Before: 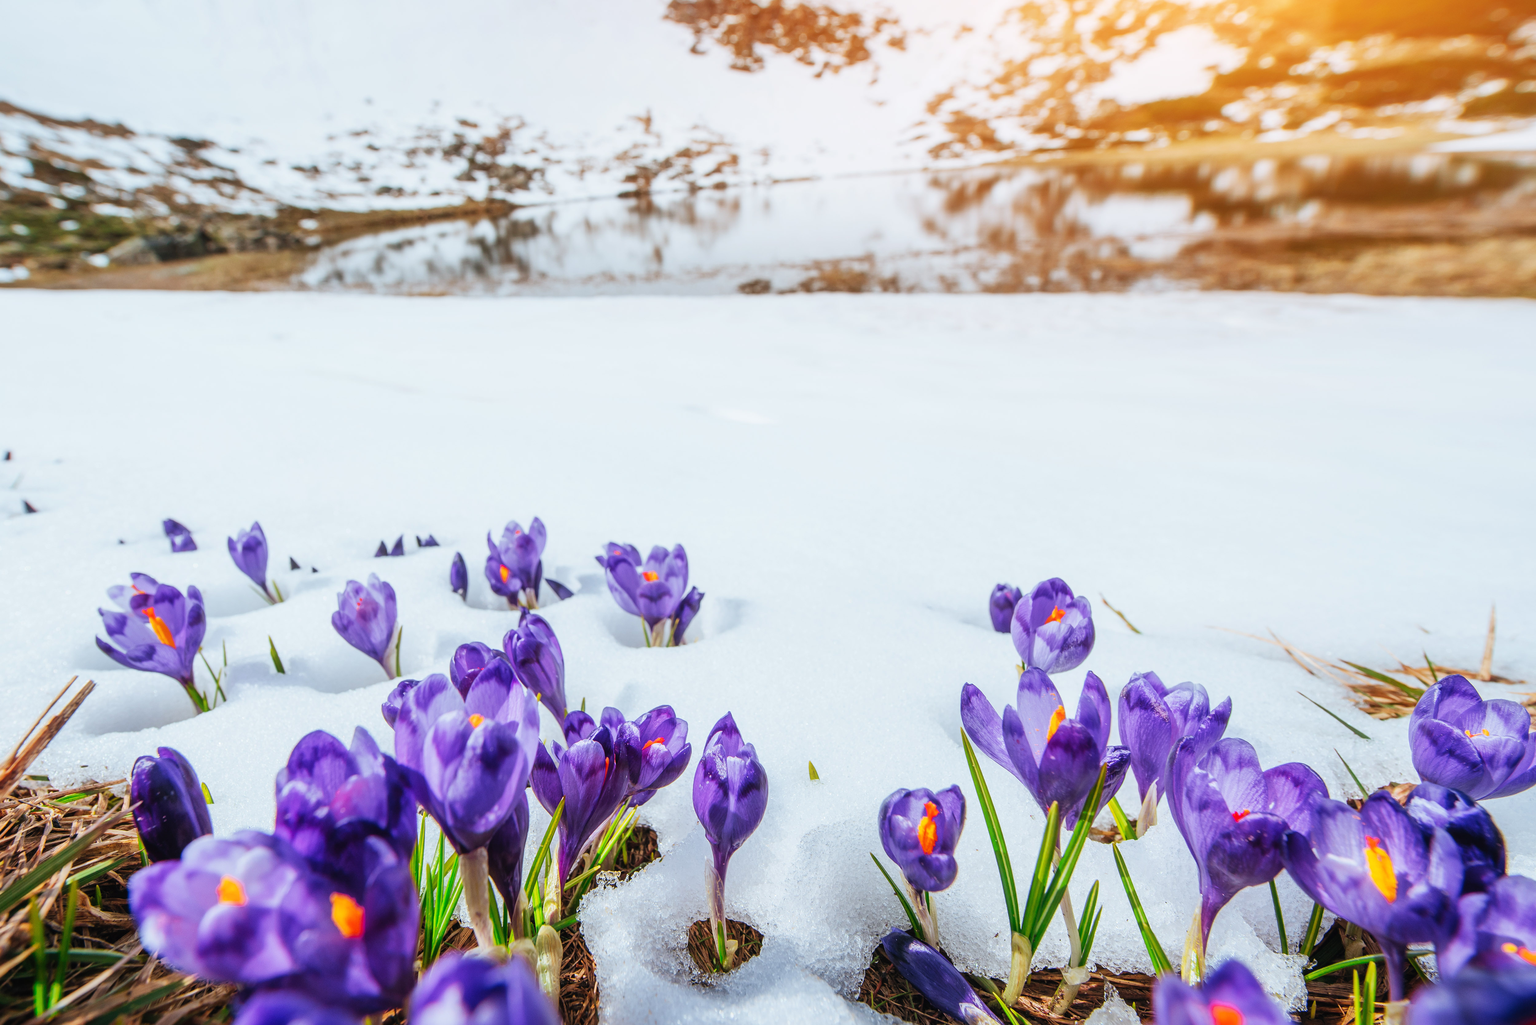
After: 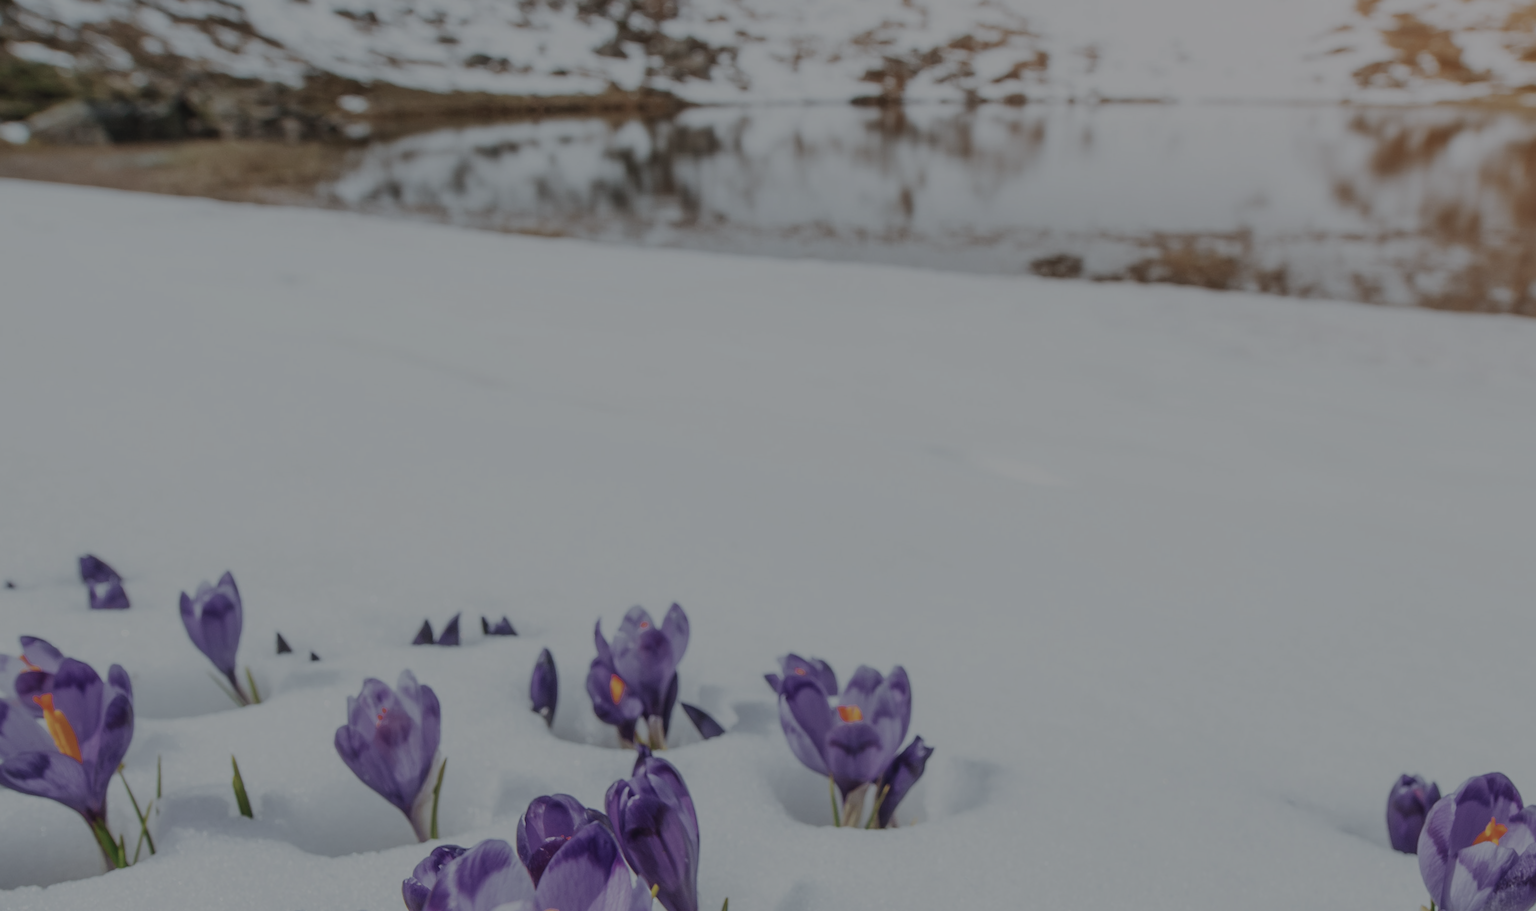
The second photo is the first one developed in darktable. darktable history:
crop and rotate: angle -4.99°, left 2.122%, top 6.945%, right 27.566%, bottom 30.519%
exposure: exposure -1.468 EV, compensate highlight preservation false
contrast brightness saturation: contrast -0.05, saturation -0.41
